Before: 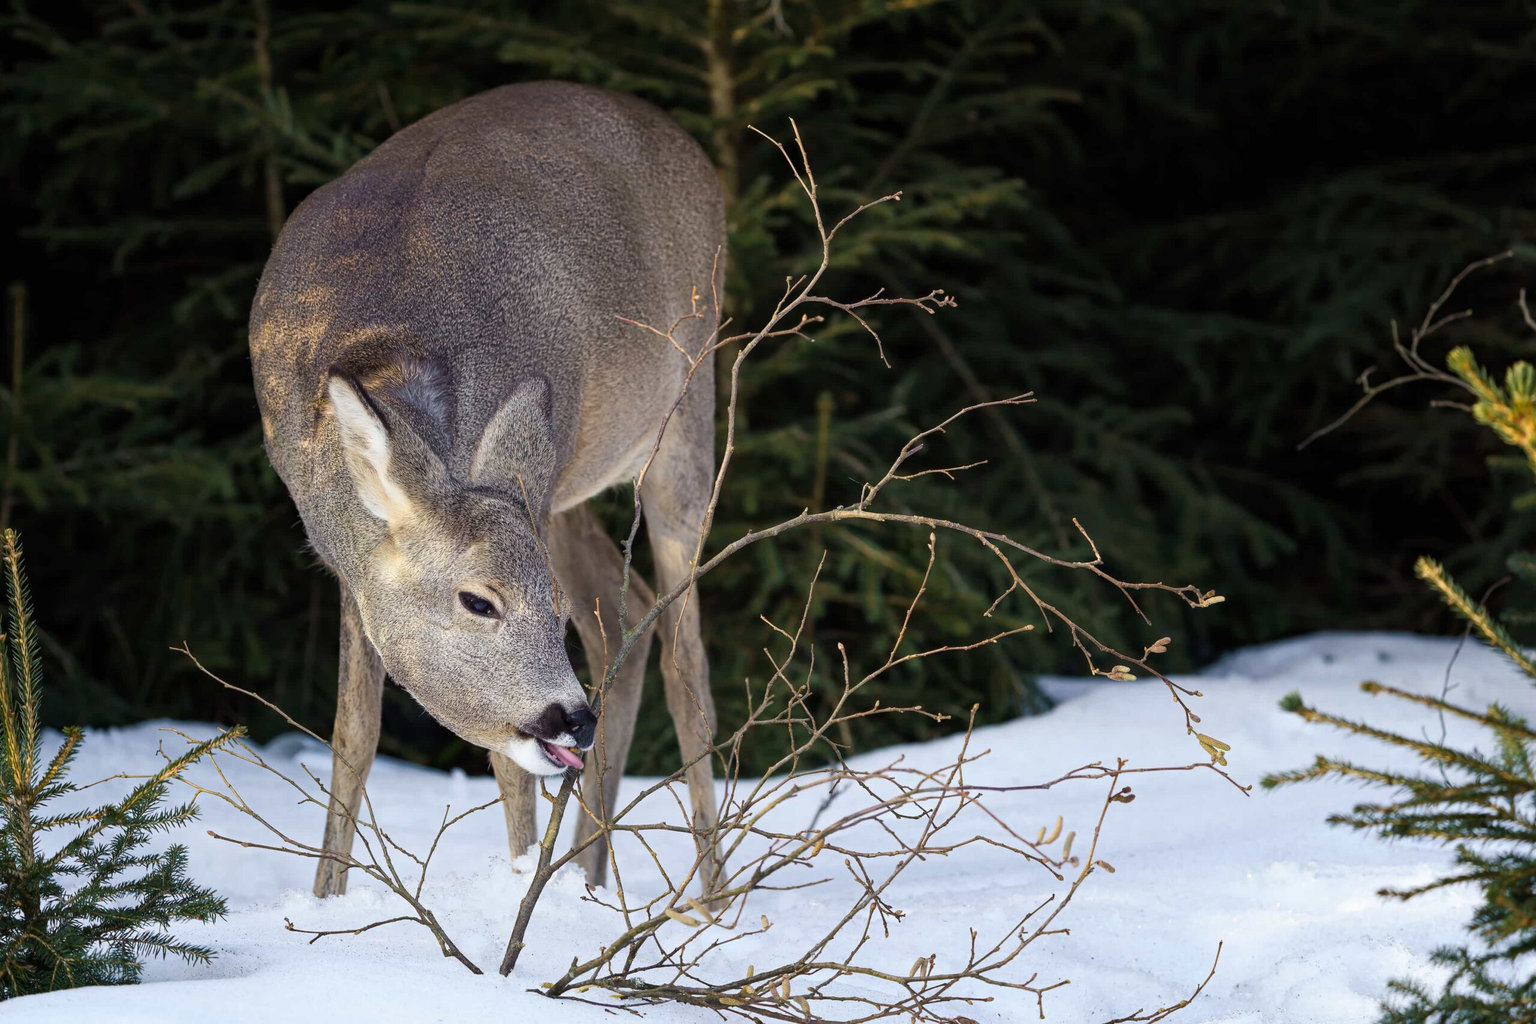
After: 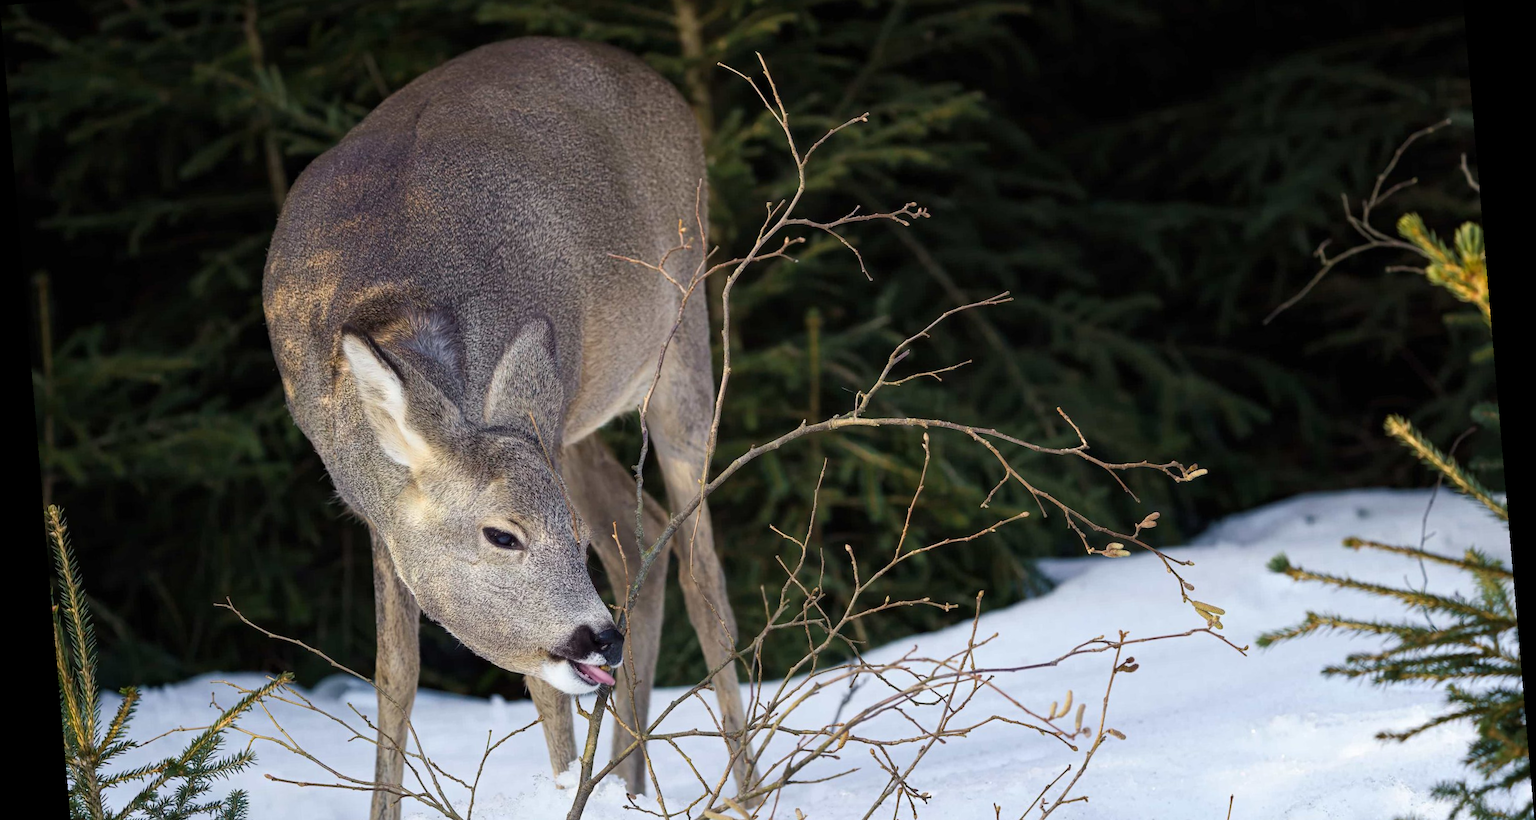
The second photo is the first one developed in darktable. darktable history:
rotate and perspective: rotation -4.98°, automatic cropping off
crop: top 11.038%, bottom 13.962%
